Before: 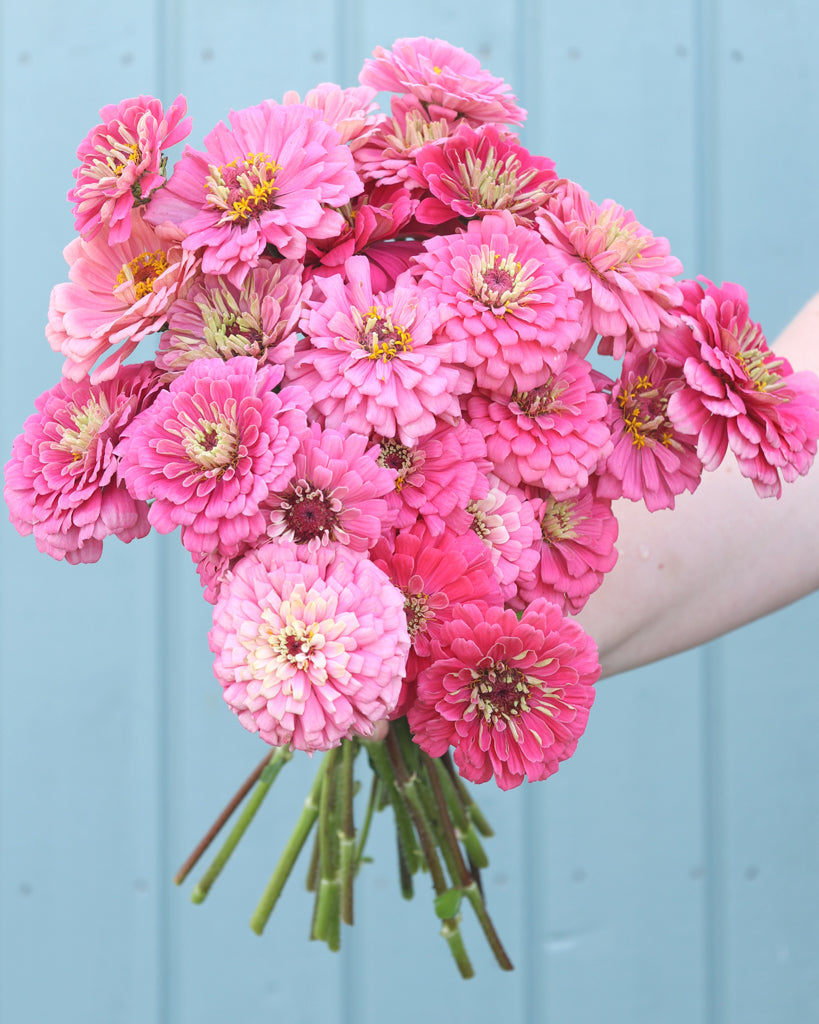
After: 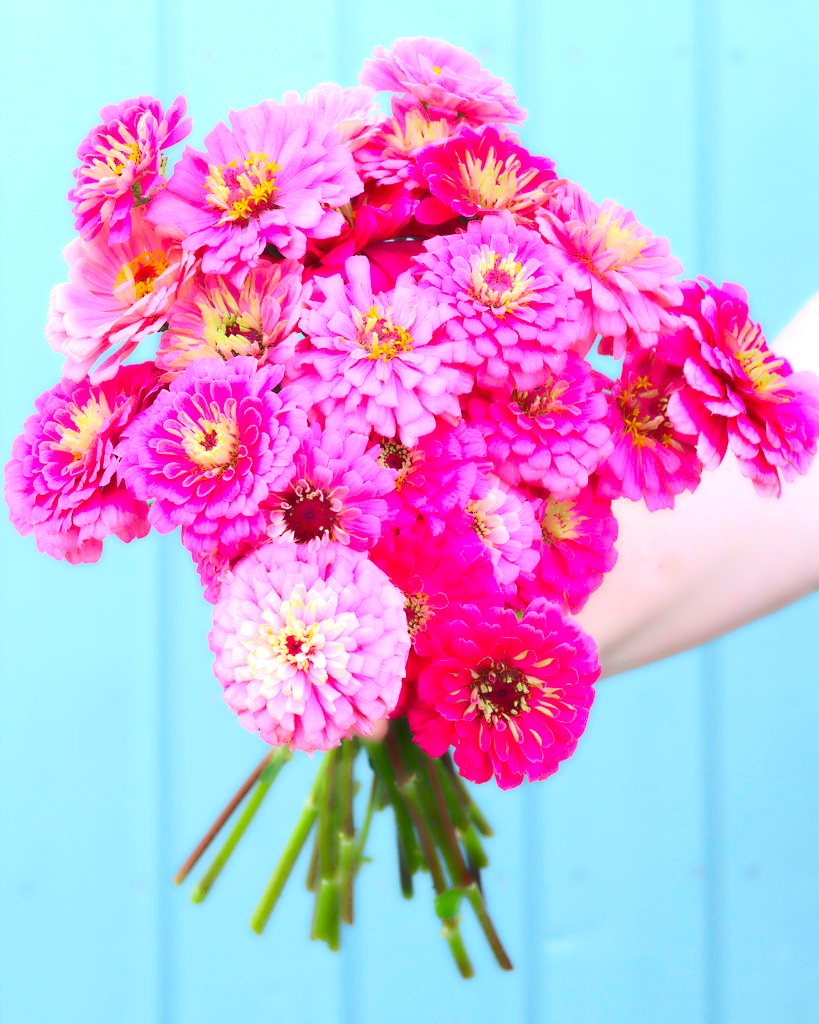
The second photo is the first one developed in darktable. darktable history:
contrast brightness saturation: contrast 0.21, brightness -0.11, saturation 0.21
exposure: black level correction 0.001, exposure 0.5 EV, compensate exposure bias true, compensate highlight preservation false
lowpass: radius 4, soften with bilateral filter, unbound 0
color correction: saturation 1.32
